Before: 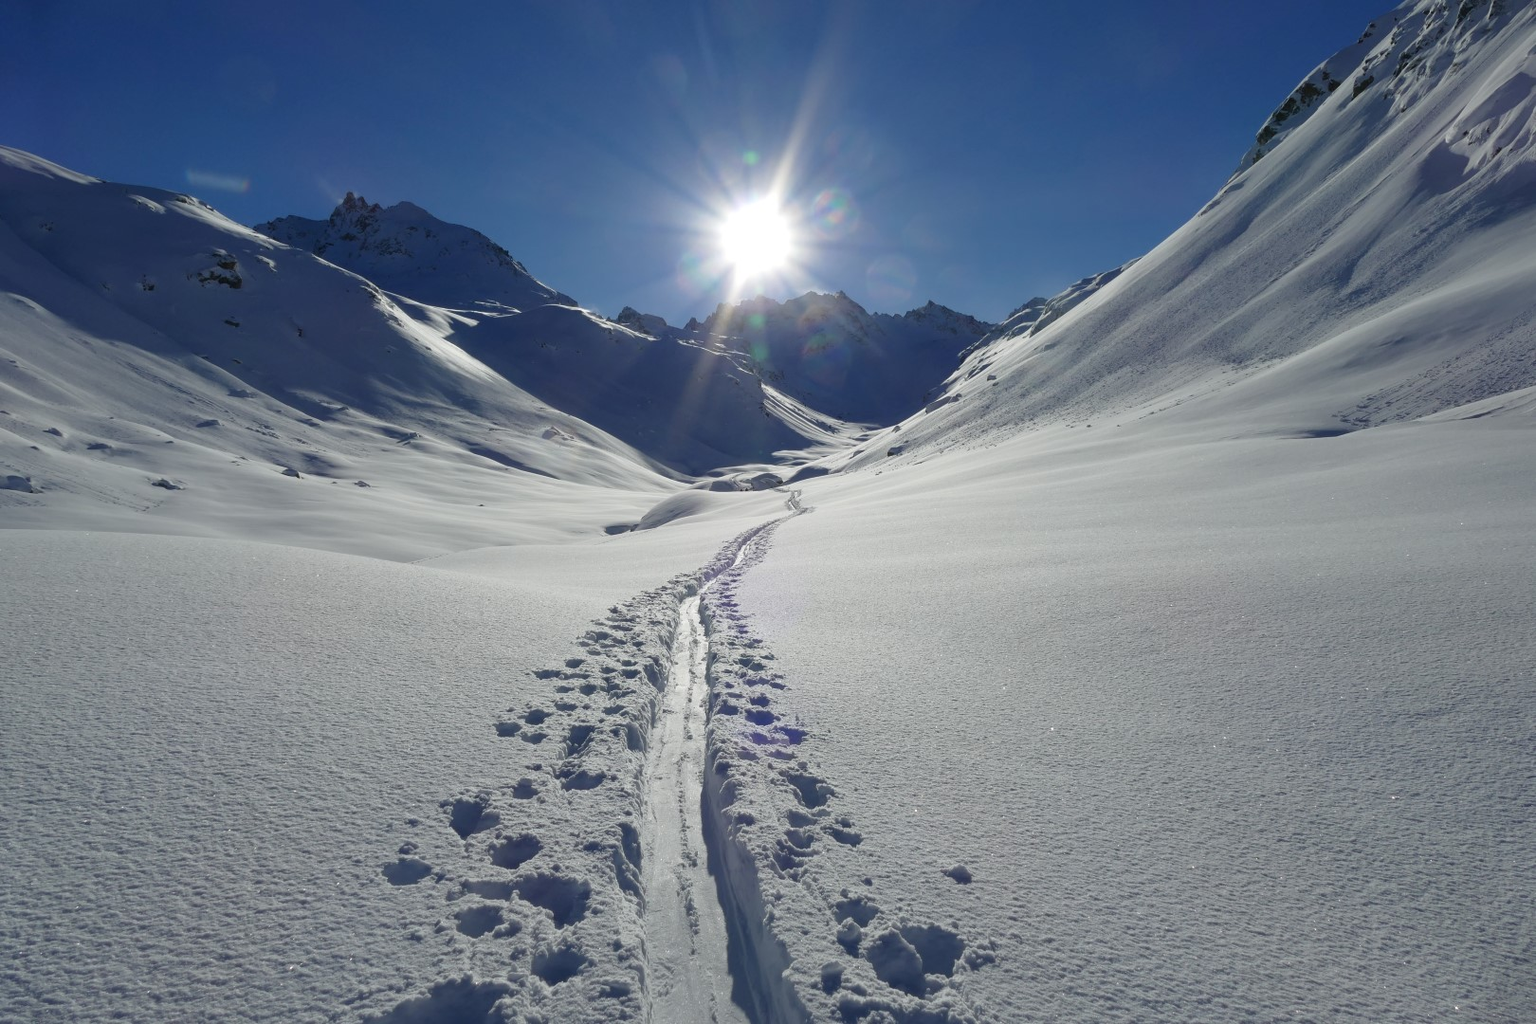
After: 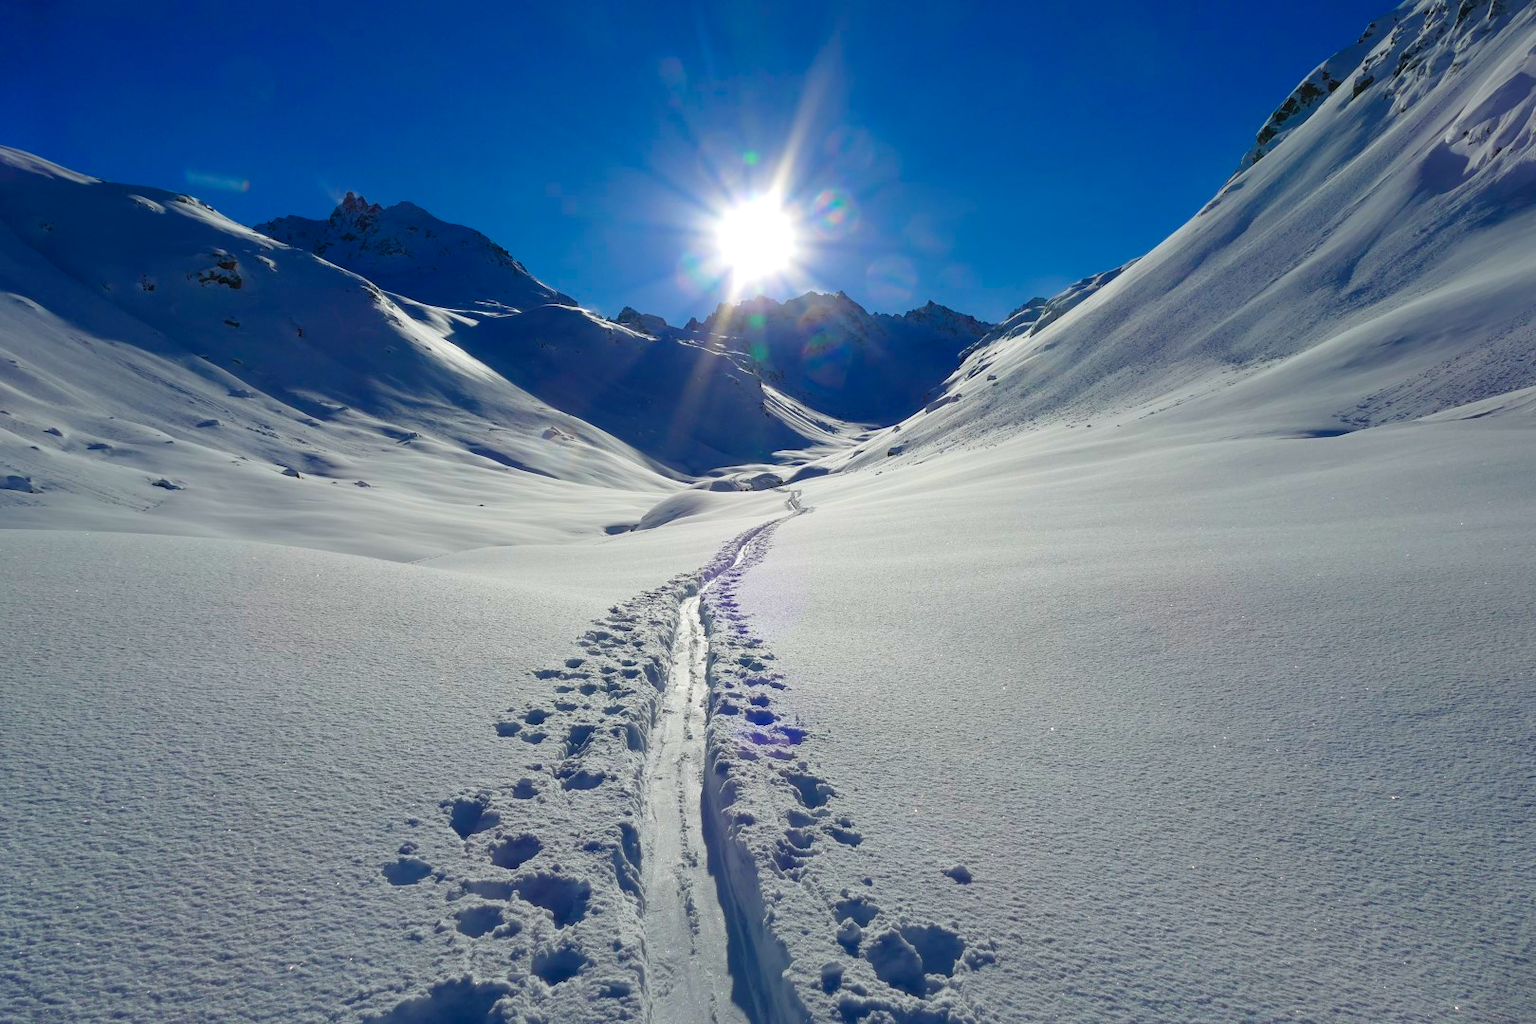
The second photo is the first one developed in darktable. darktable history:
color balance: contrast 6.48%, output saturation 113.3%
color balance rgb: linear chroma grading › global chroma 15%, perceptual saturation grading › global saturation 30%
white balance: emerald 1
